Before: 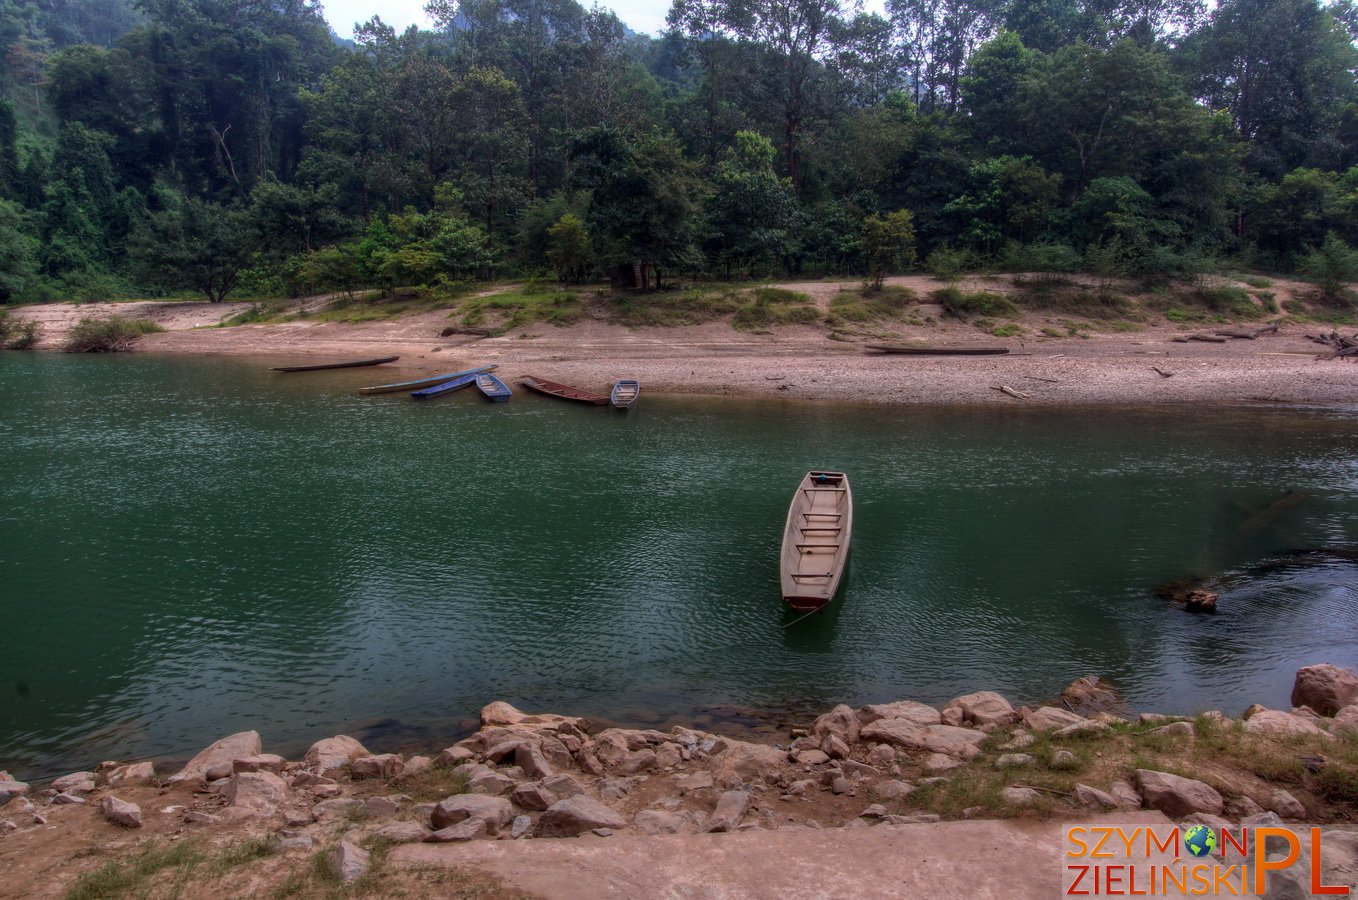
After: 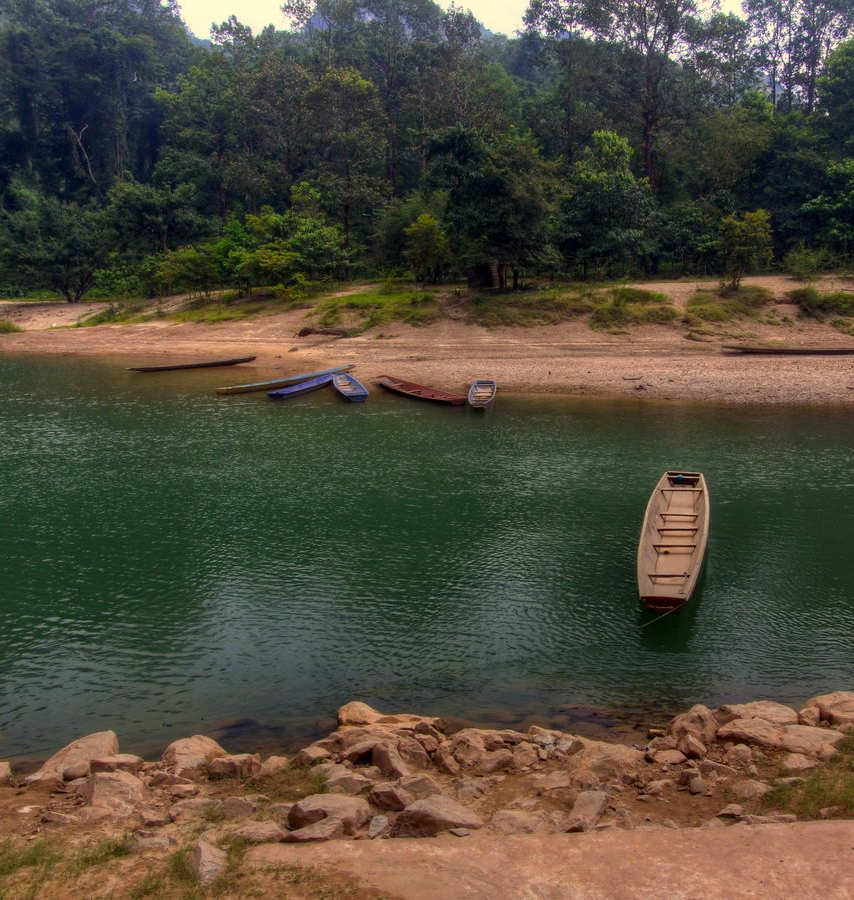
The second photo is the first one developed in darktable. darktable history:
crop: left 10.545%, right 26.566%
shadows and highlights: shadows 20.94, highlights -82.4, soften with gaussian
contrast brightness saturation: saturation 0.183
color correction: highlights a* 2.42, highlights b* 23.09
